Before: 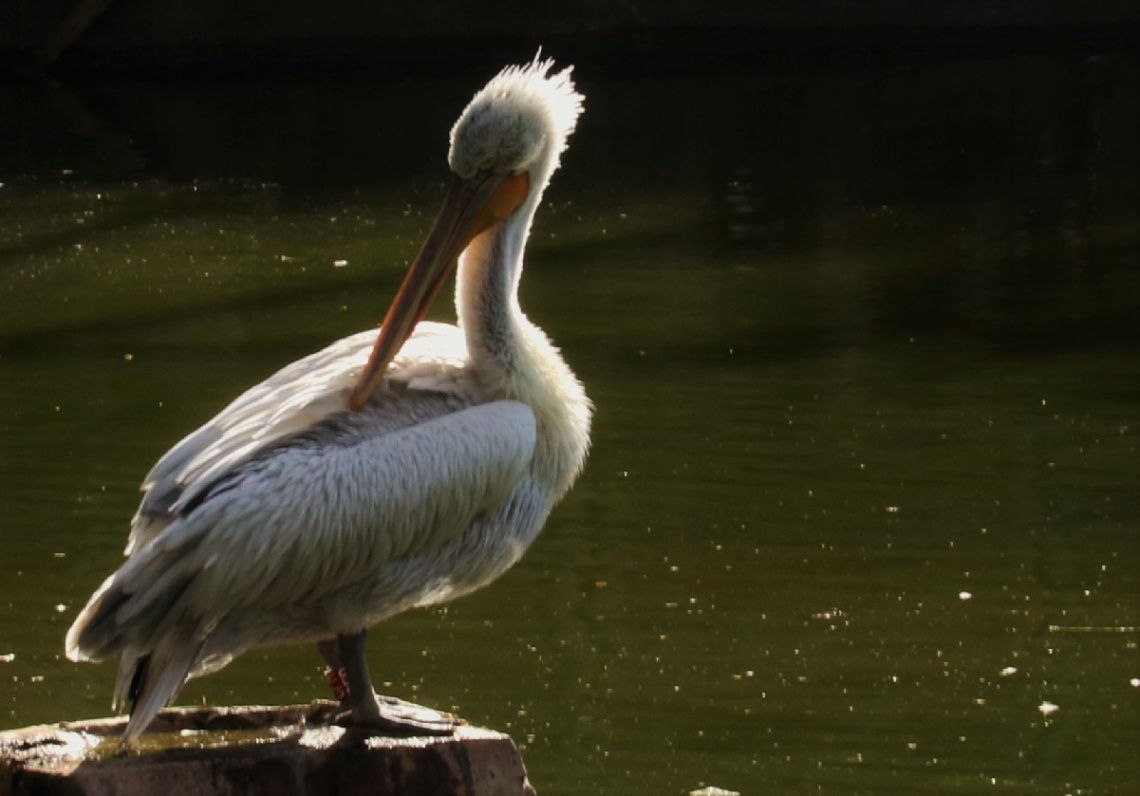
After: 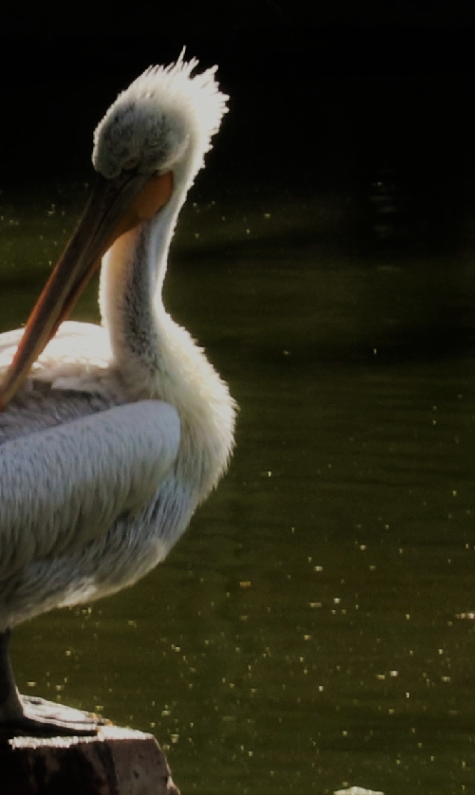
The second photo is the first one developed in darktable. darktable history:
contrast equalizer: octaves 7, y [[0.6 ×6], [0.55 ×6], [0 ×6], [0 ×6], [0 ×6]], mix -0.3
crop: left 31.229%, right 27.105%
tone equalizer: on, module defaults
filmic rgb: black relative exposure -7.65 EV, white relative exposure 4.56 EV, hardness 3.61
